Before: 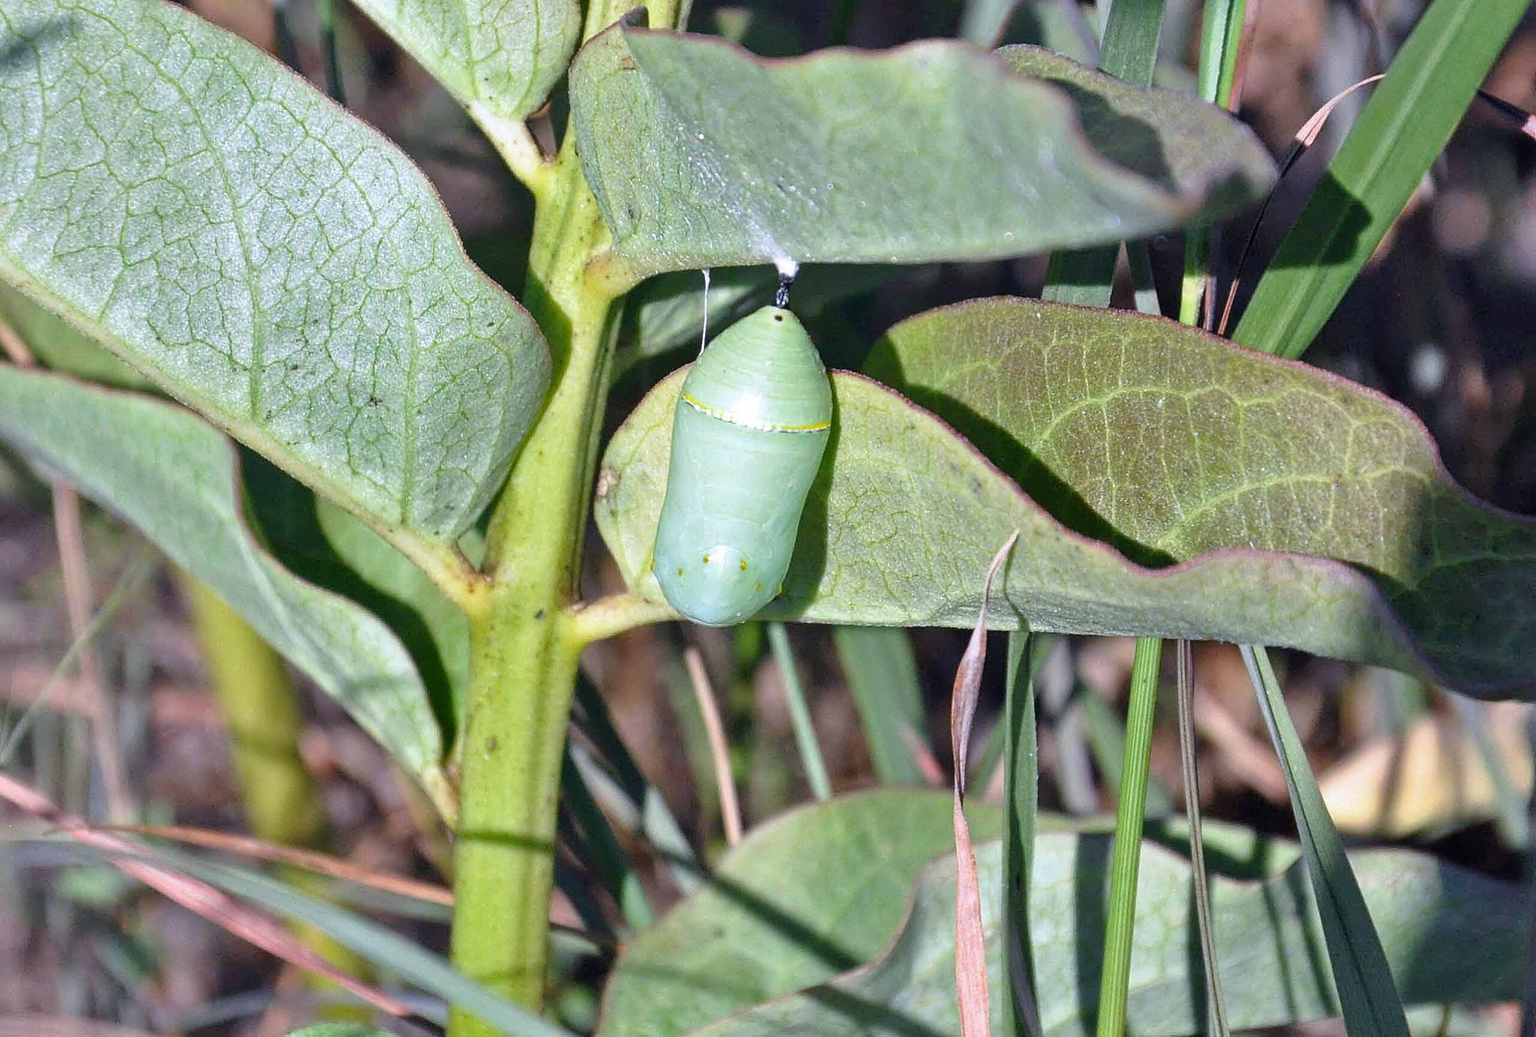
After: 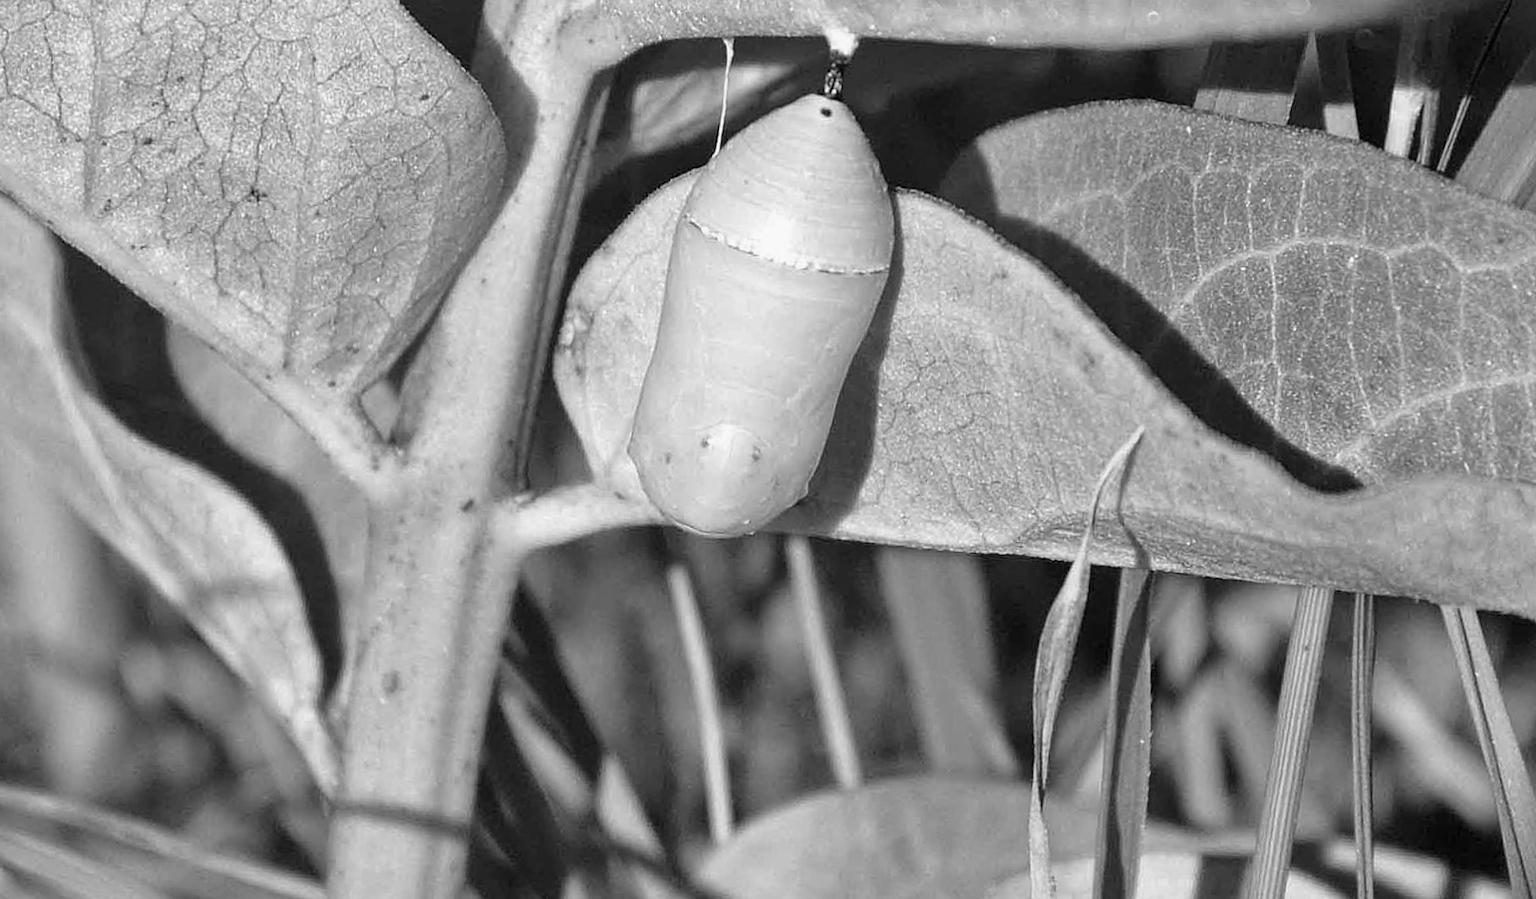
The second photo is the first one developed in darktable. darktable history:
crop and rotate: angle -3.37°, left 9.79%, top 20.73%, right 12.42%, bottom 11.82%
monochrome: a 32, b 64, size 2.3
